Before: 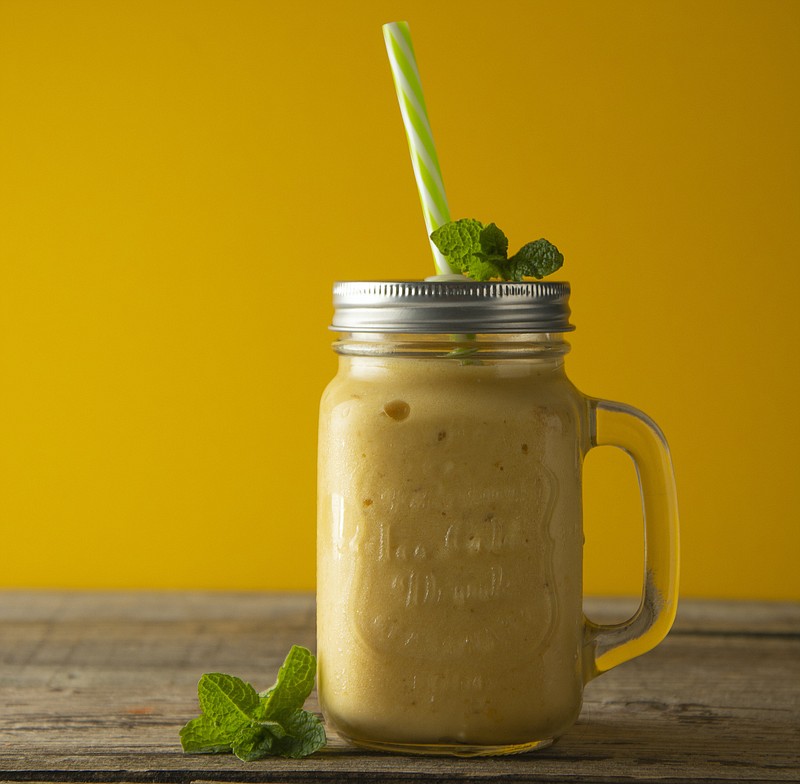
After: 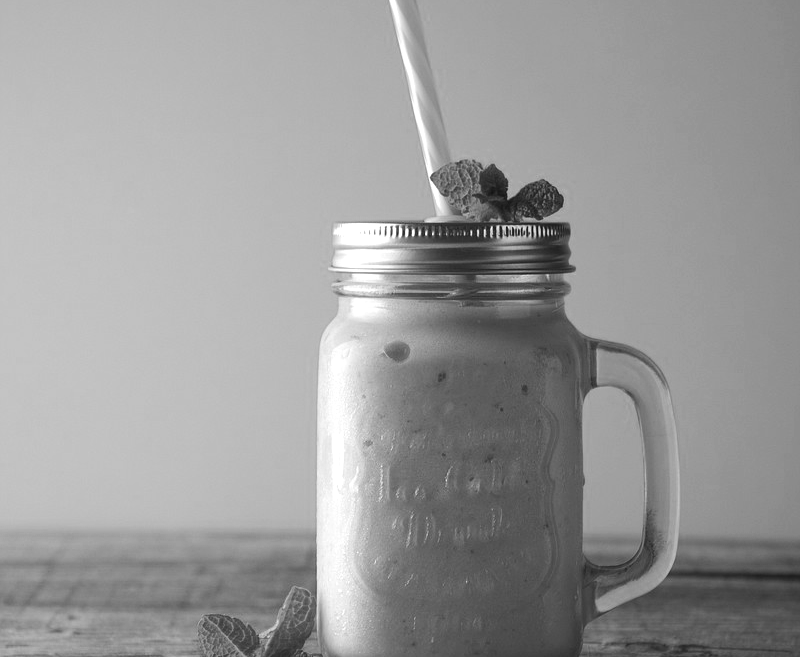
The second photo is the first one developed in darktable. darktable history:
crop: top 7.625%, bottom 8.027%
color zones: curves: ch0 [(0.004, 0.588) (0.116, 0.636) (0.259, 0.476) (0.423, 0.464) (0.75, 0.5)]; ch1 [(0, 0) (0.143, 0) (0.286, 0) (0.429, 0) (0.571, 0) (0.714, 0) (0.857, 0)]
tone equalizer: -8 EV -0.417 EV, -7 EV -0.389 EV, -6 EV -0.333 EV, -5 EV -0.222 EV, -3 EV 0.222 EV, -2 EV 0.333 EV, -1 EV 0.389 EV, +0 EV 0.417 EV, edges refinement/feathering 500, mask exposure compensation -1.57 EV, preserve details no
